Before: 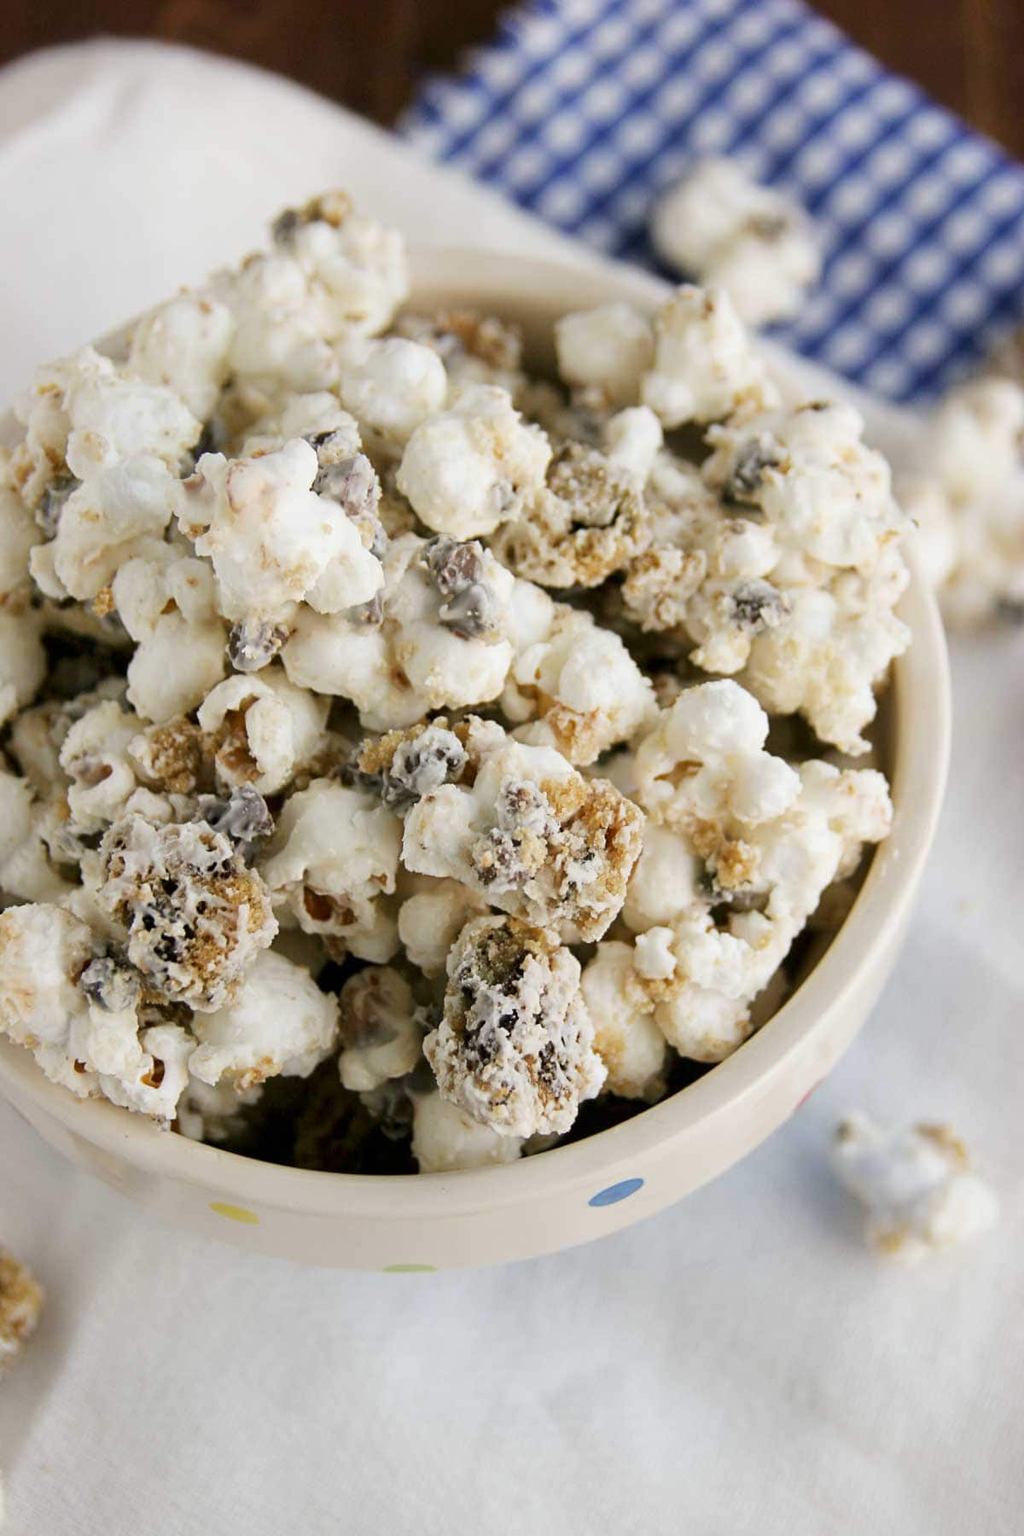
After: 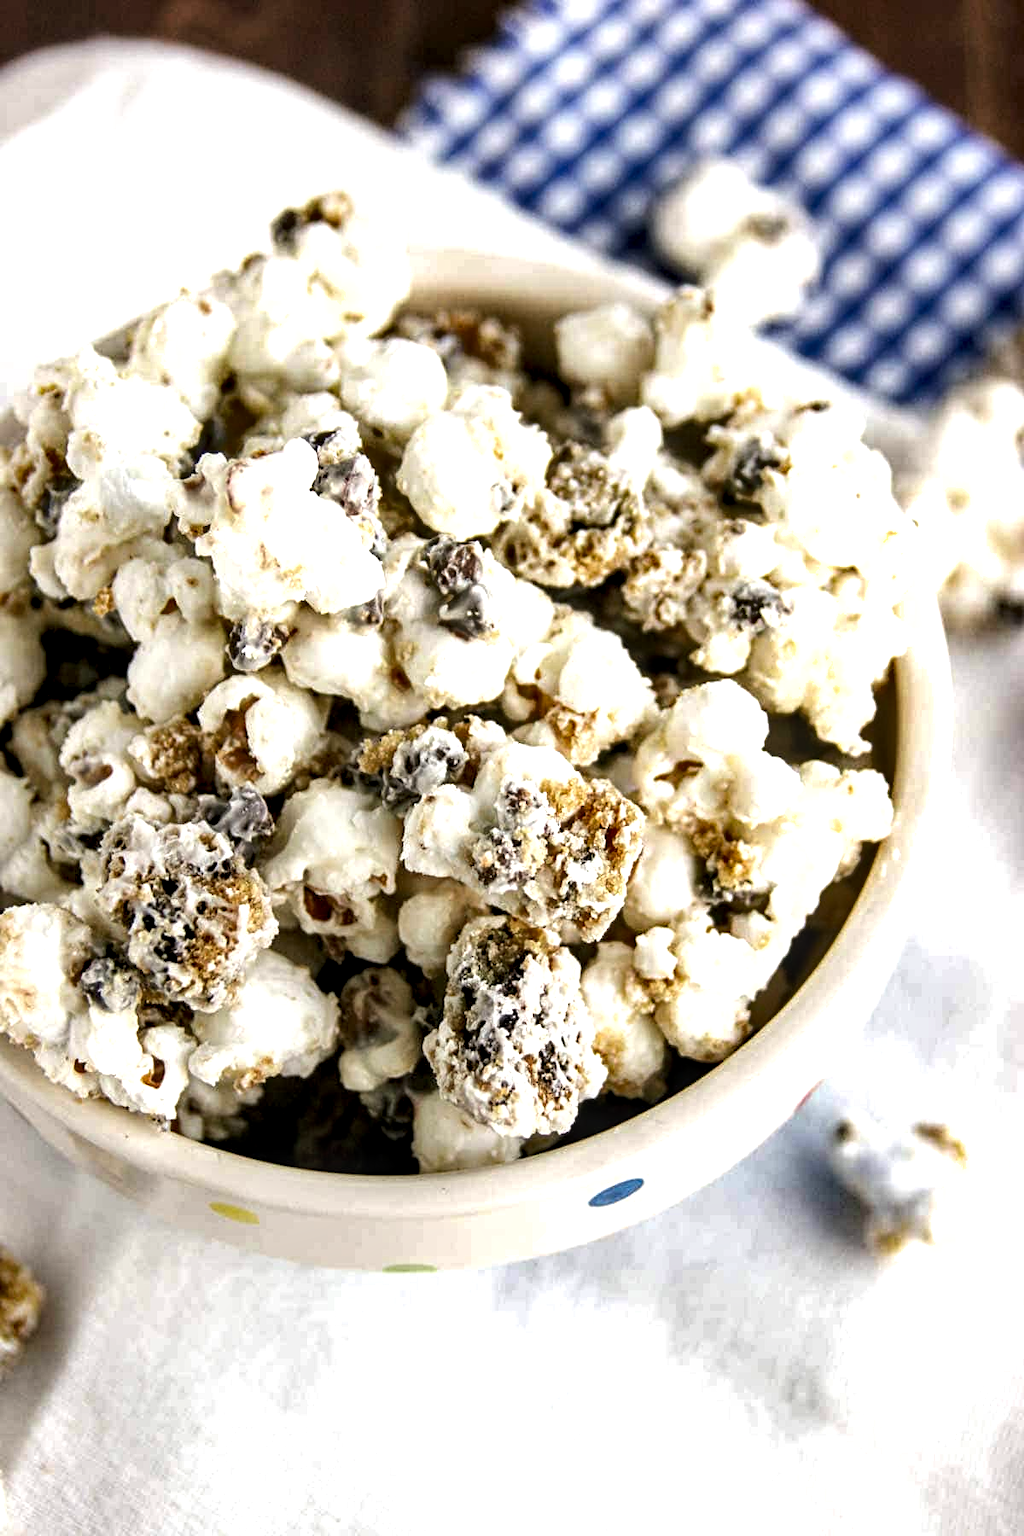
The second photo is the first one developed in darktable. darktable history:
shadows and highlights: shadows 11.1, white point adjustment 1.16, soften with gaussian
local contrast: detail 160%
tone equalizer: -8 EV -0.771 EV, -7 EV -0.716 EV, -6 EV -0.573 EV, -5 EV -0.368 EV, -3 EV 0.382 EV, -2 EV 0.6 EV, -1 EV 0.678 EV, +0 EV 0.733 EV, mask exposure compensation -0.494 EV
